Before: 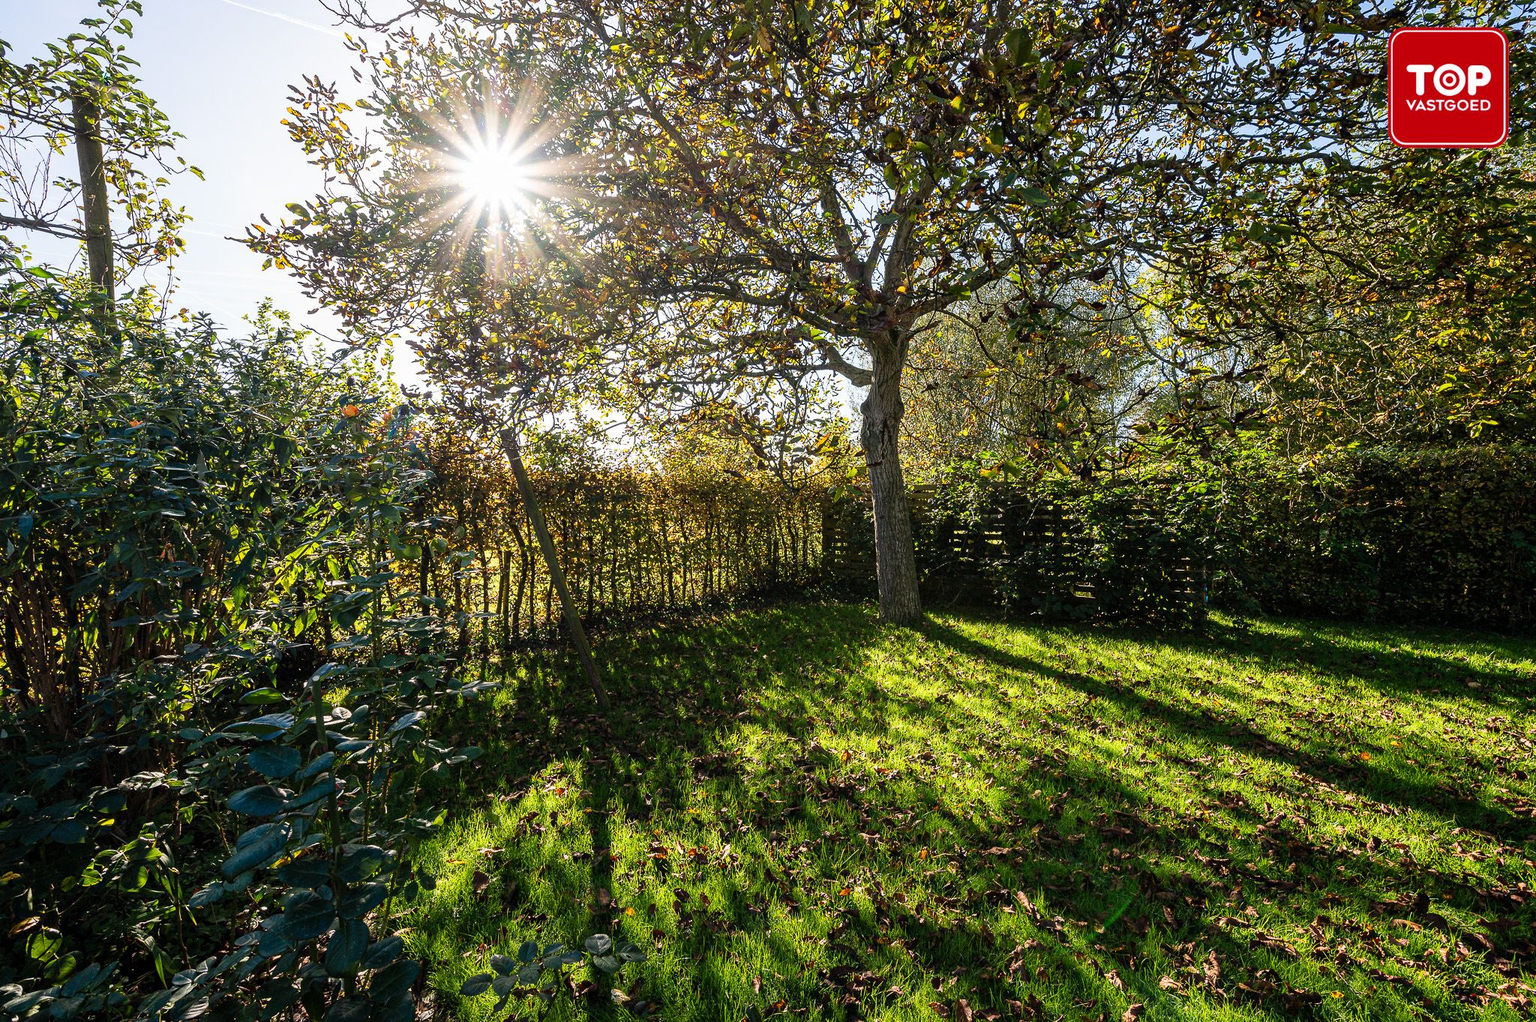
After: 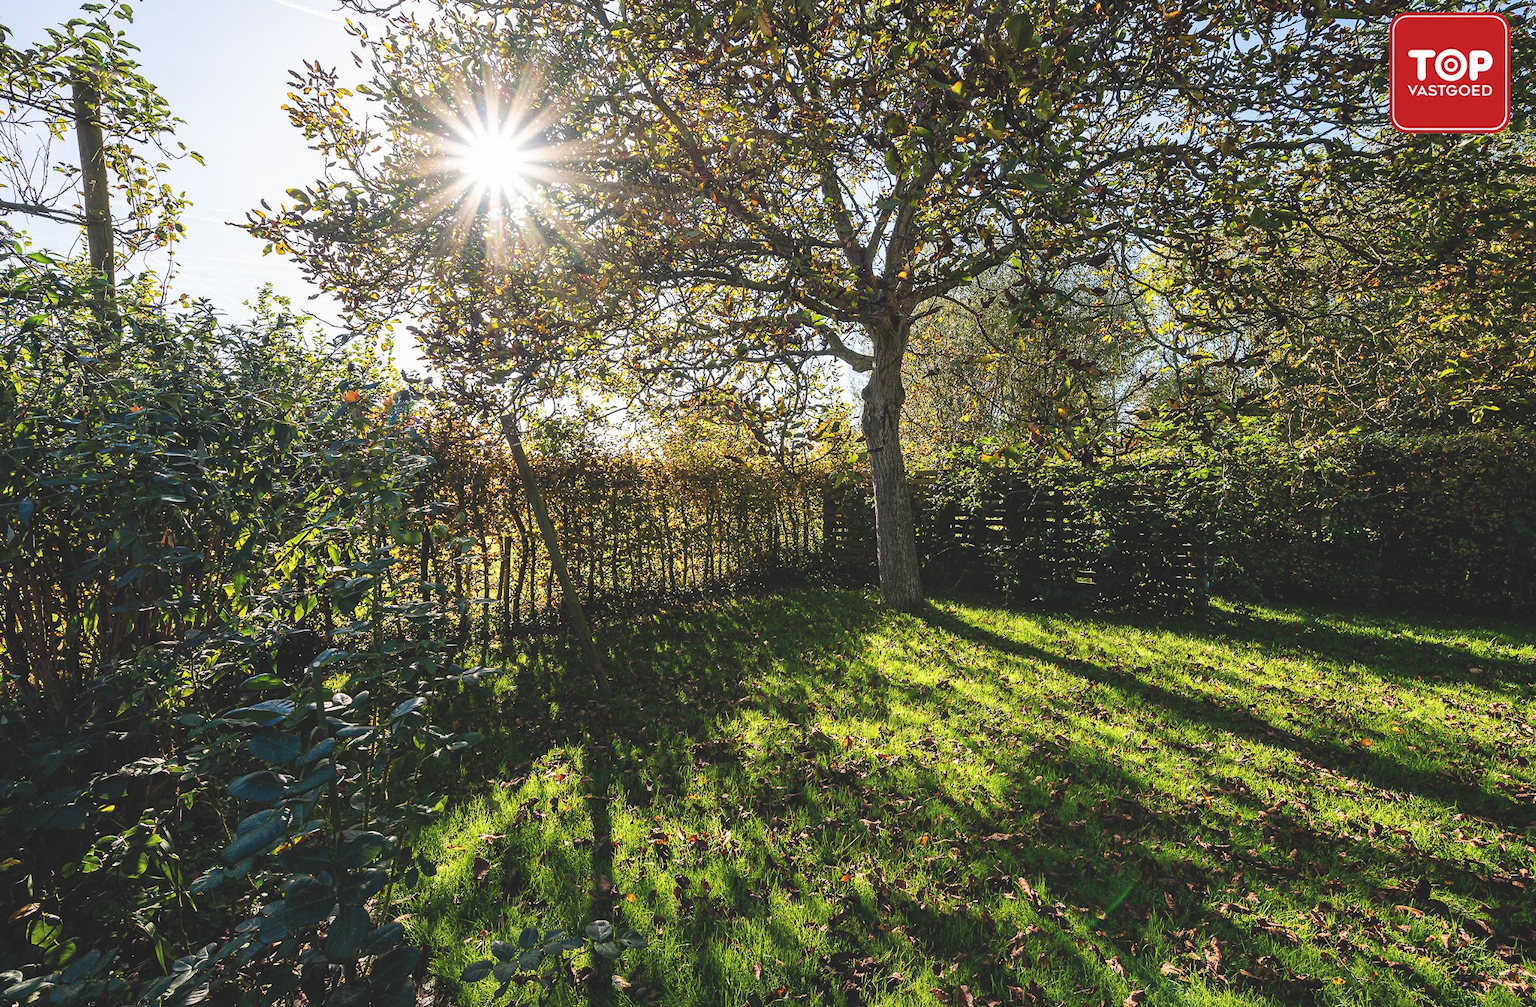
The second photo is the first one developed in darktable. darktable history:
exposure: black level correction -0.015, compensate highlight preservation false
crop: top 1.495%, right 0.068%
